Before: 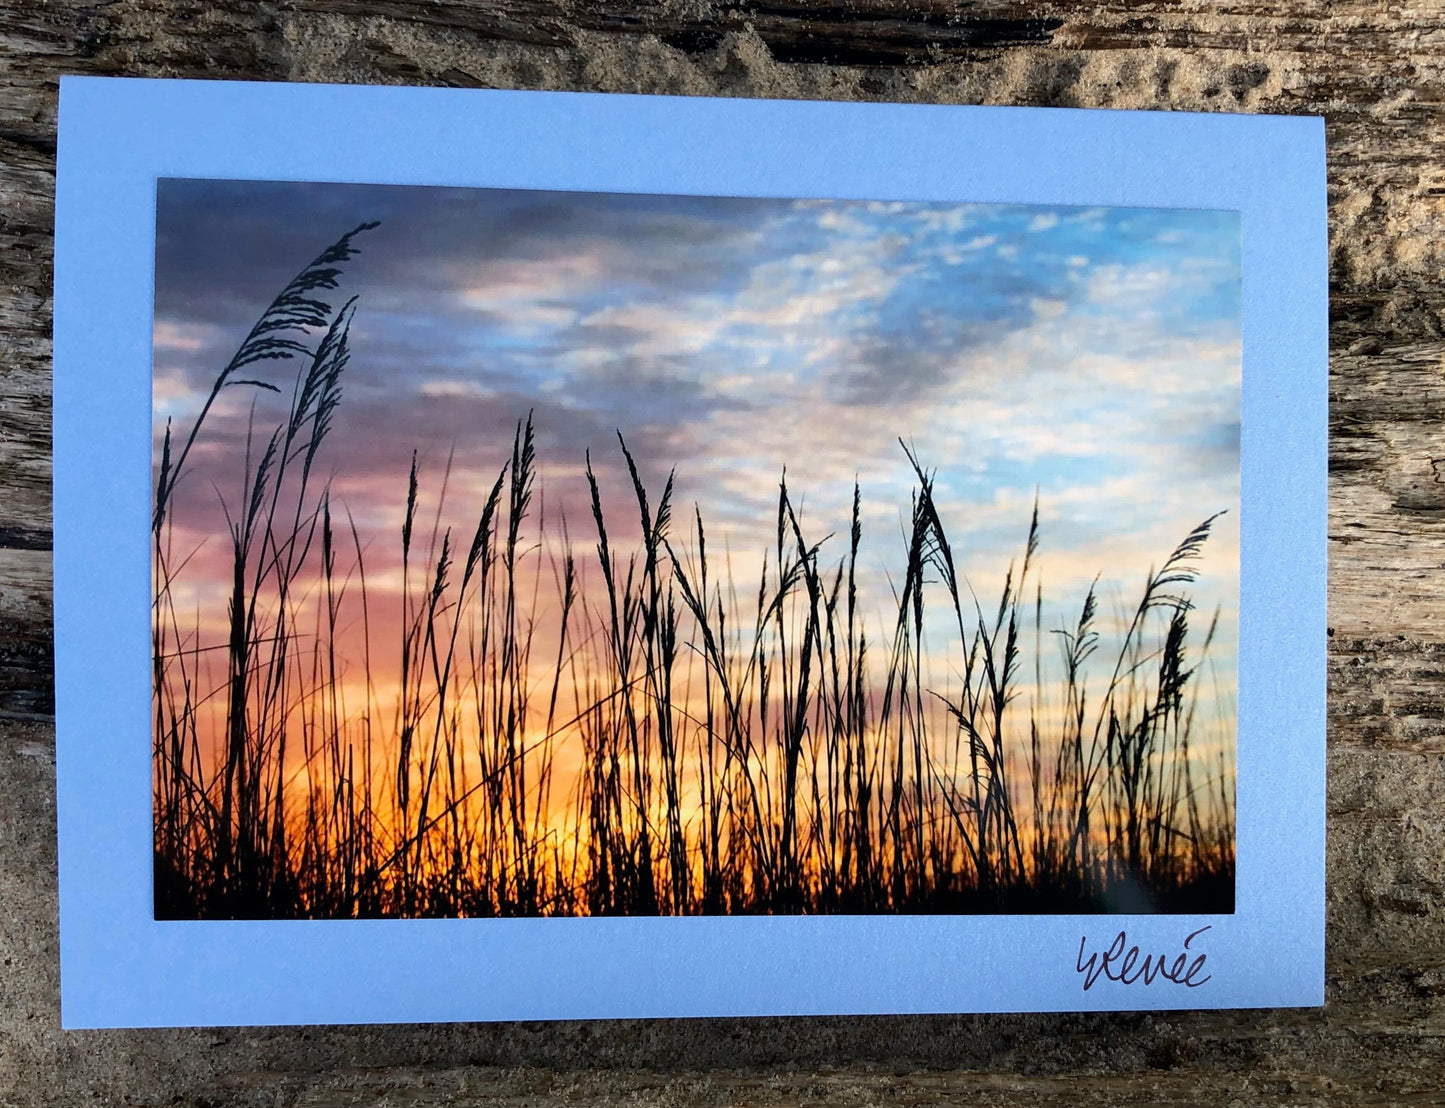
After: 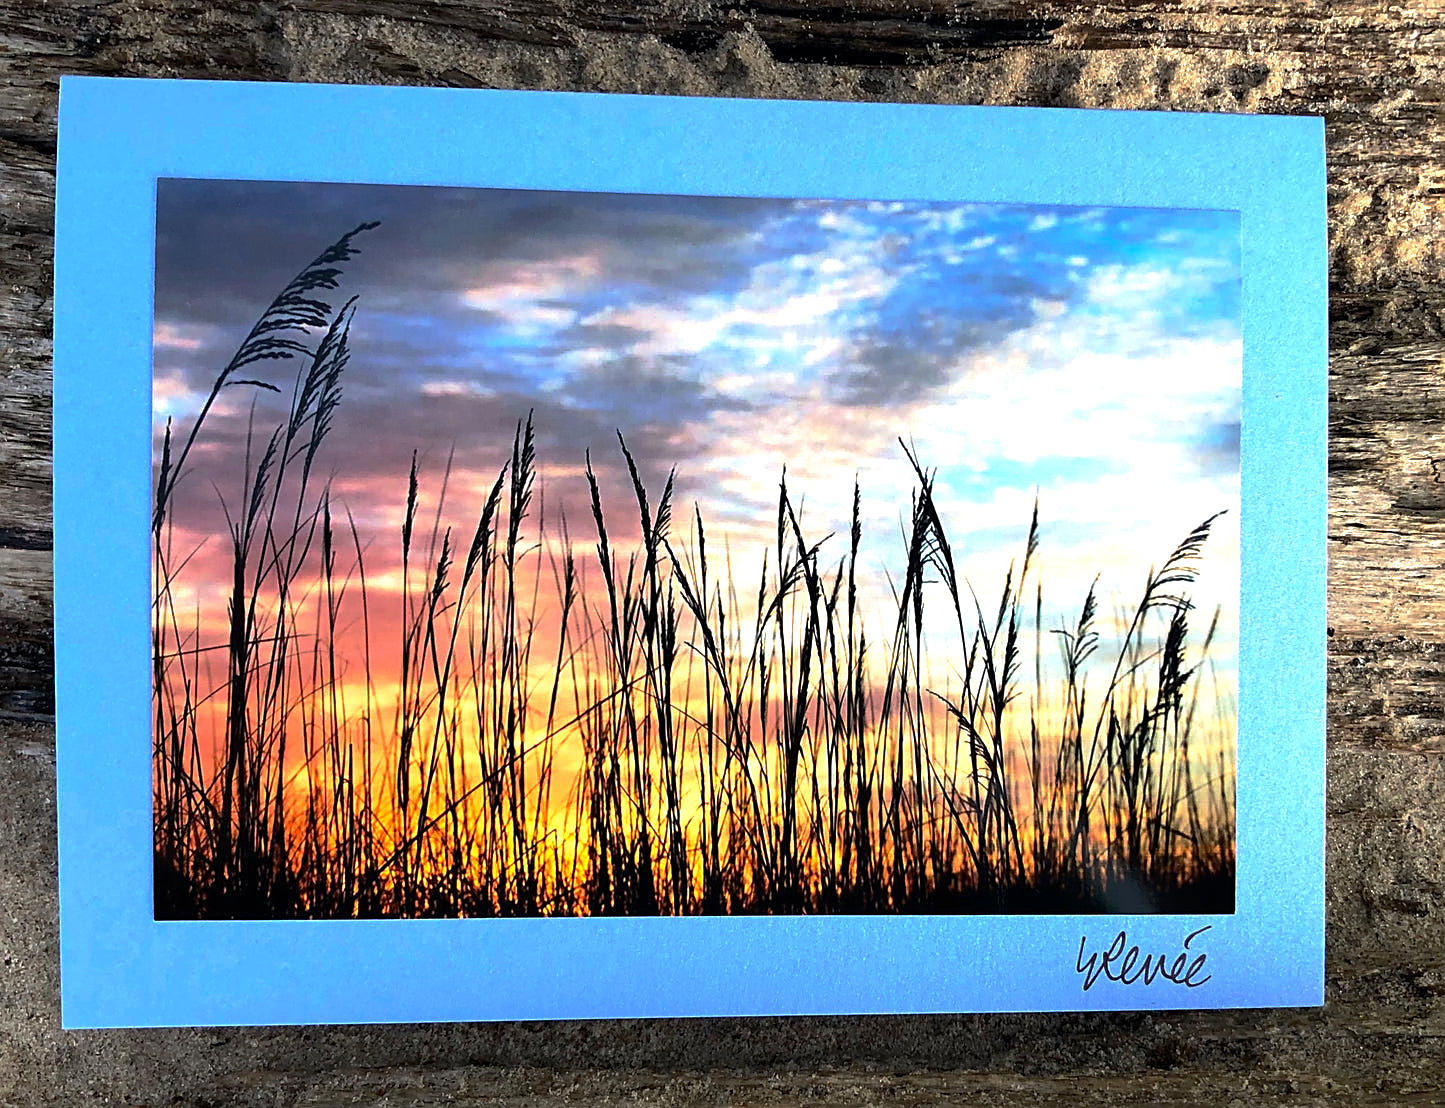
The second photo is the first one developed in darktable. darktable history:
exposure: exposure 0.722 EV, compensate highlight preservation false
base curve: curves: ch0 [(0, 0) (0.595, 0.418) (1, 1)], preserve colors none
sharpen: on, module defaults
